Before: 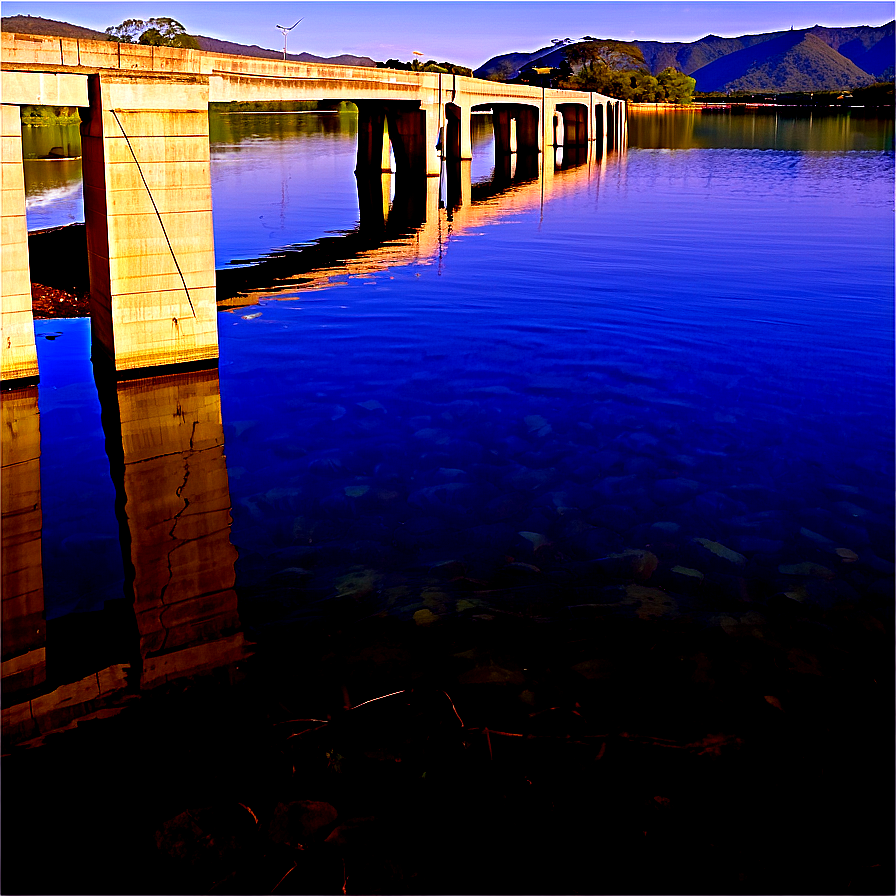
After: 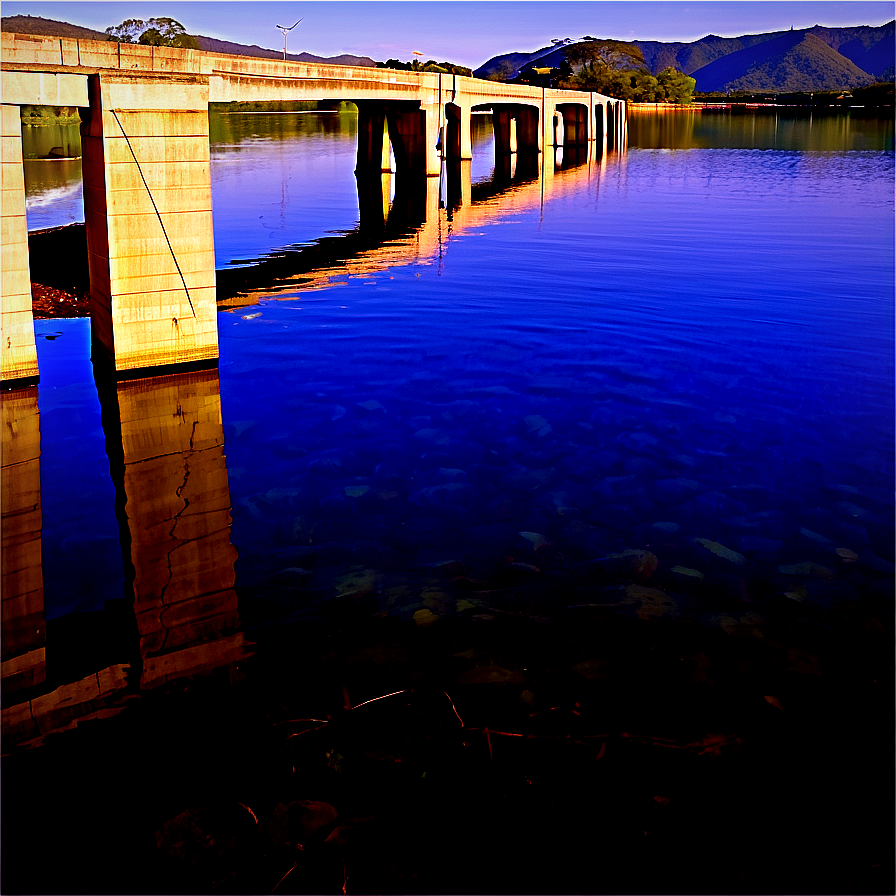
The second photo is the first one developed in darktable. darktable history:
vignetting: brightness -0.298, saturation -0.066
